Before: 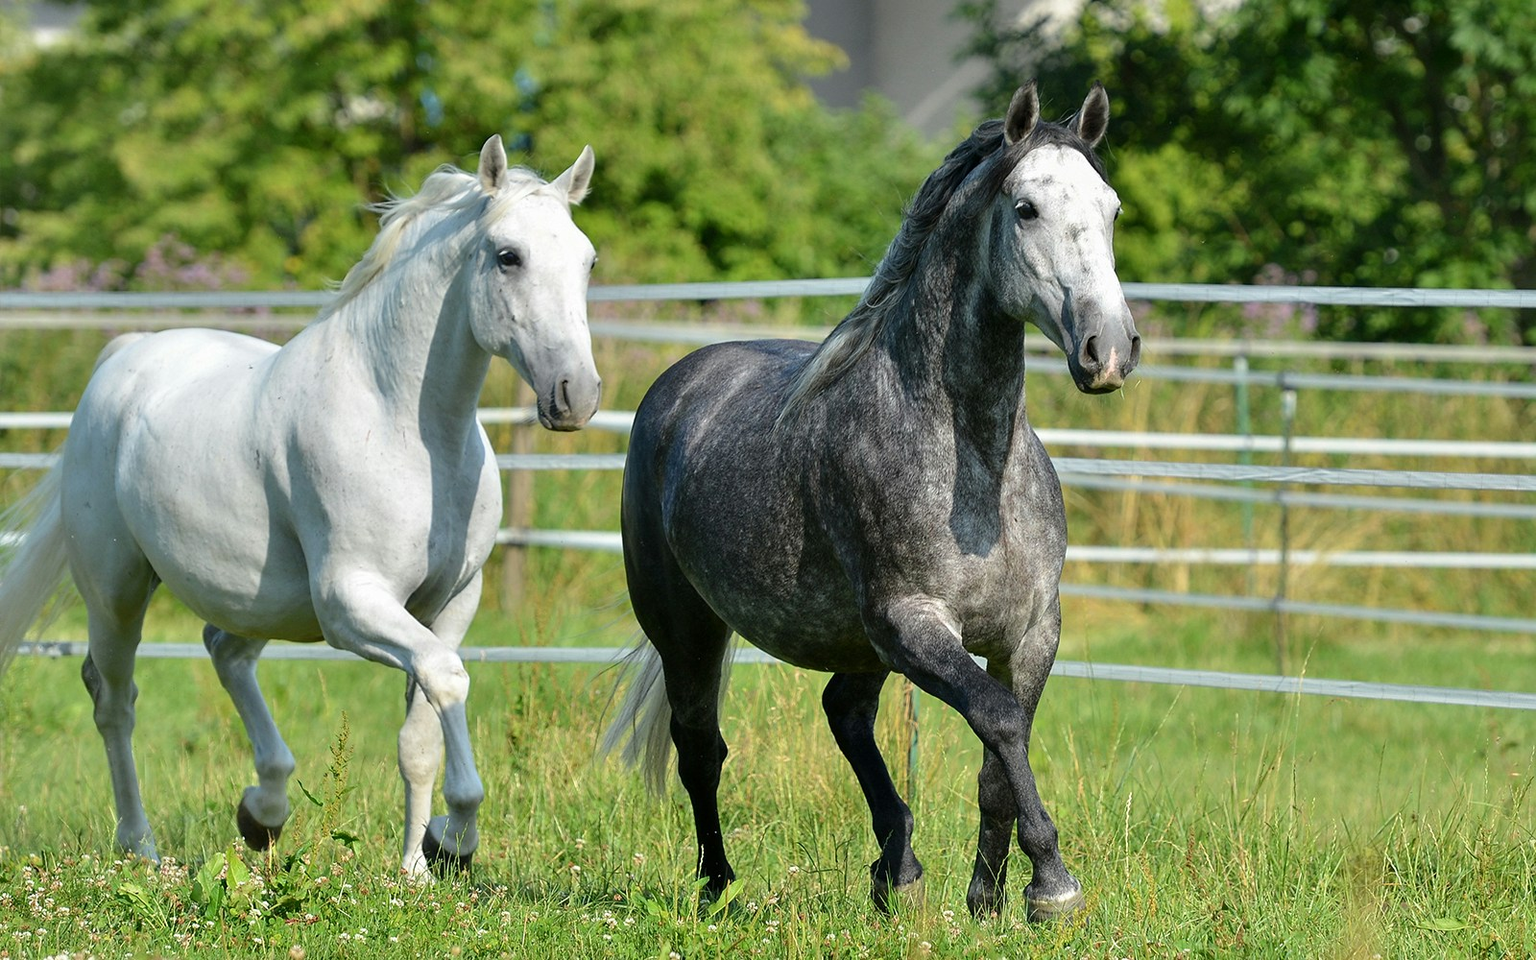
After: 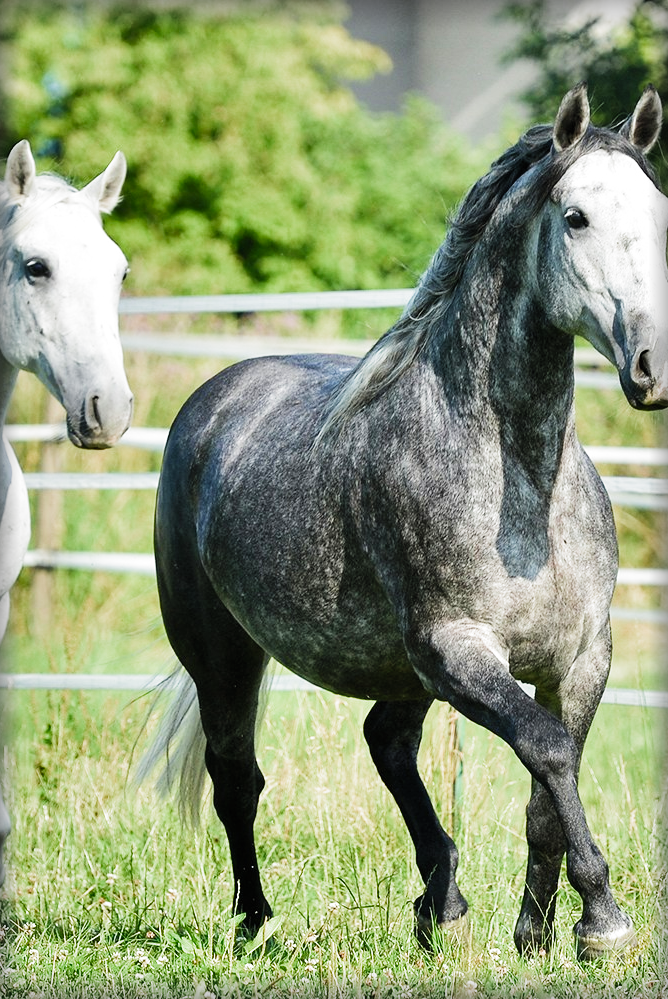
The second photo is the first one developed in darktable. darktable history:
contrast brightness saturation: contrast 0.2, brightness 0.146, saturation 0.137
vignetting: fall-off start 94%, fall-off radius 6.25%, automatic ratio true, width/height ratio 1.331, shape 0.049, unbound false
crop: left 30.829%, right 27.387%
exposure: black level correction 0, exposure 0.695 EV, compensate exposure bias true, compensate highlight preservation false
shadows and highlights: soften with gaussian
filmic rgb: black relative exposure -9.56 EV, white relative exposure 3.06 EV, hardness 6.12, color science v4 (2020), contrast in shadows soft, contrast in highlights soft
